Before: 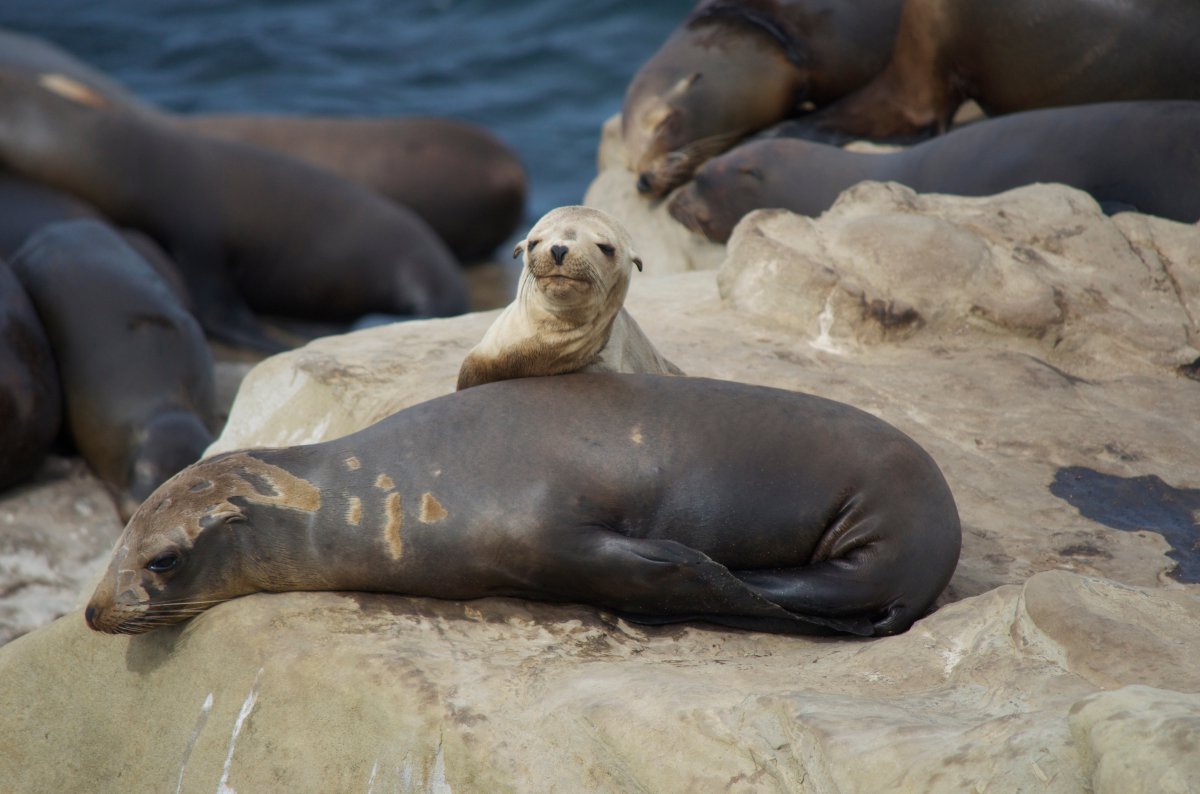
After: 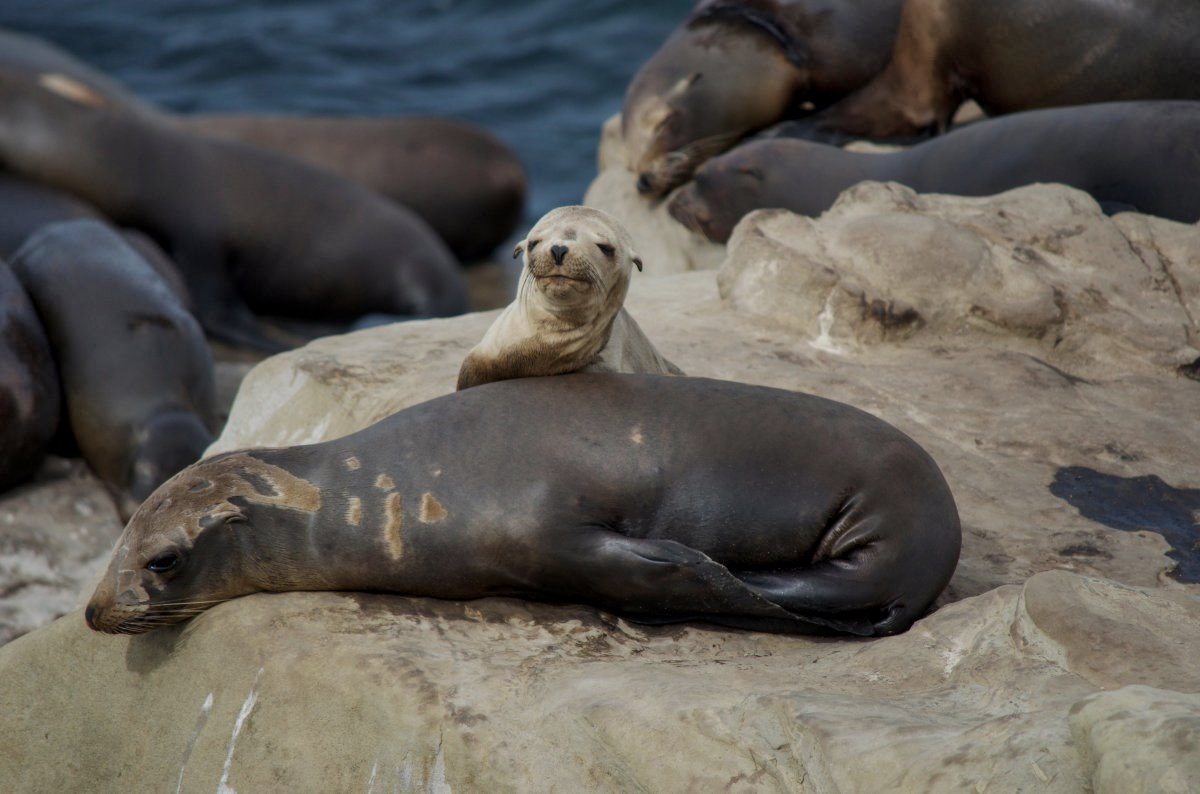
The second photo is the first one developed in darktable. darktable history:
local contrast: on, module defaults
exposure: black level correction 0, exposure -0.697 EV, compensate highlight preservation false
shadows and highlights: radius 45.82, white point adjustment 6.7, compress 79.99%, soften with gaussian
